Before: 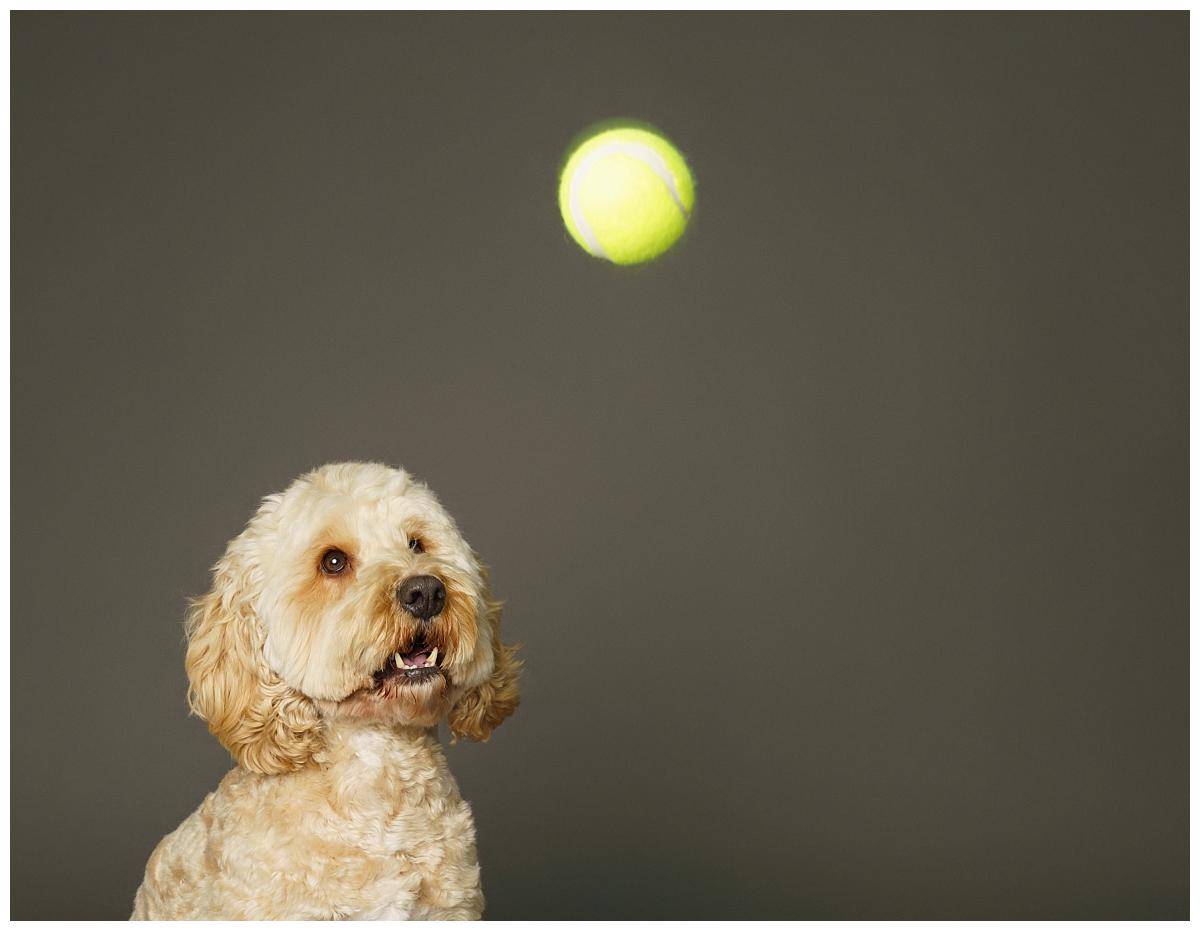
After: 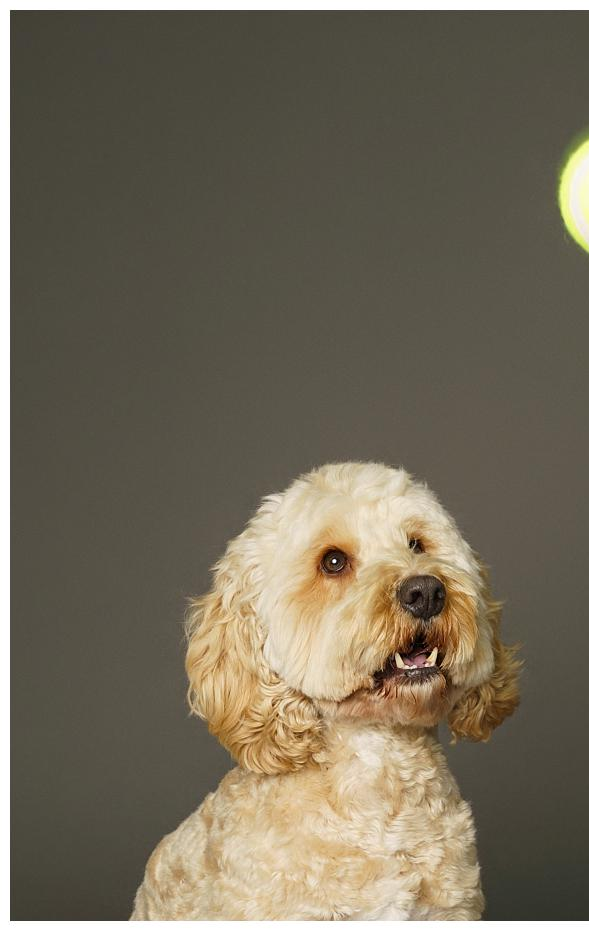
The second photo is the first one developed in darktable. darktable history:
crop and rotate: left 0%, top 0%, right 50.845%
